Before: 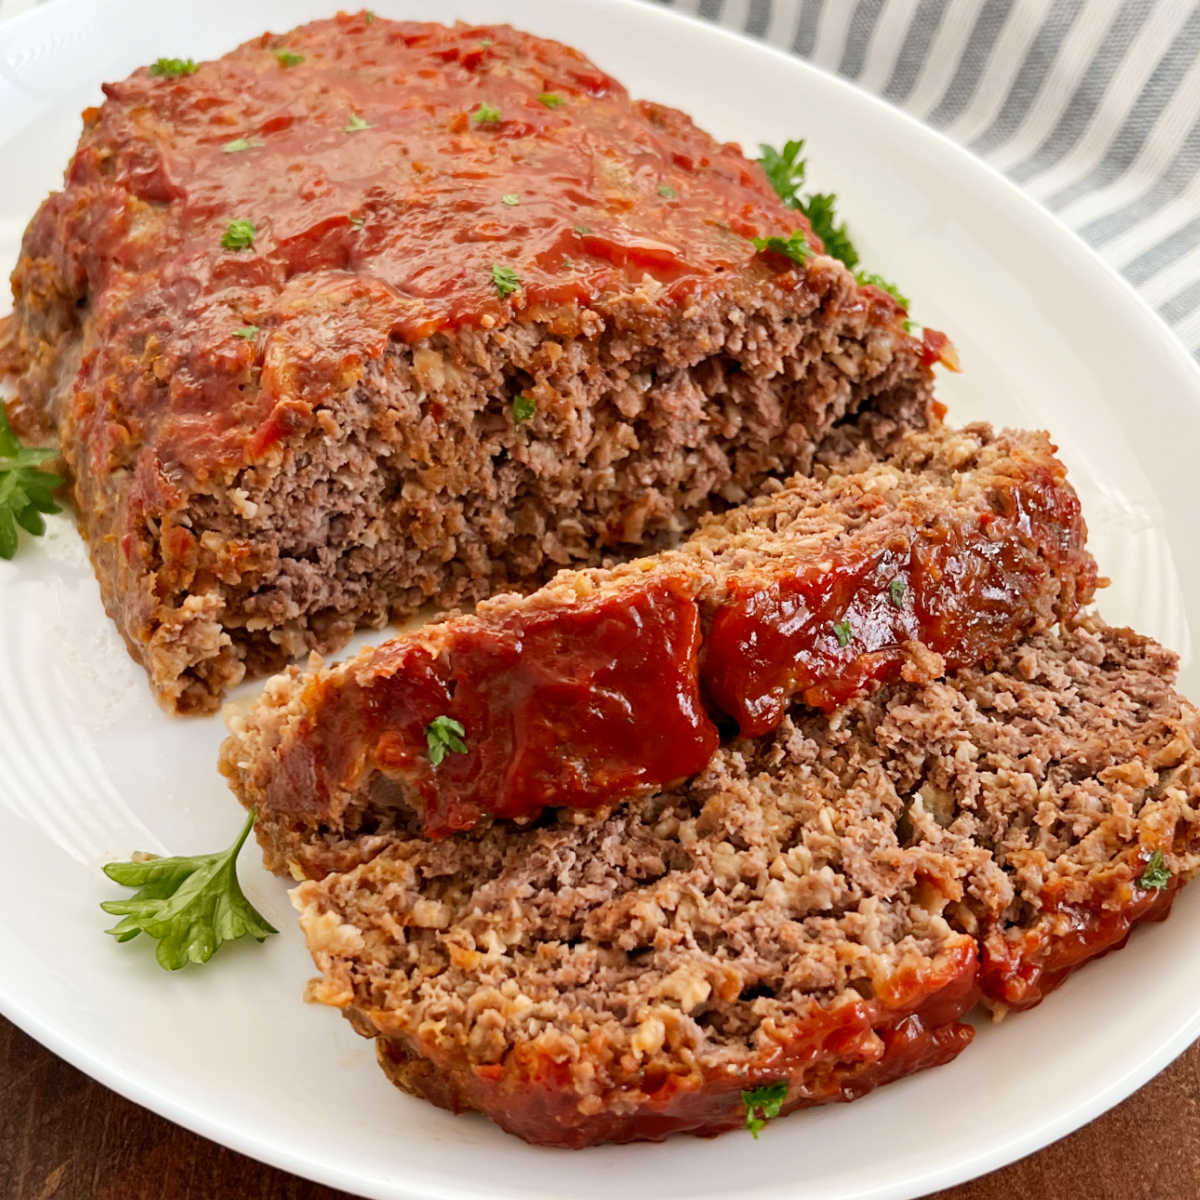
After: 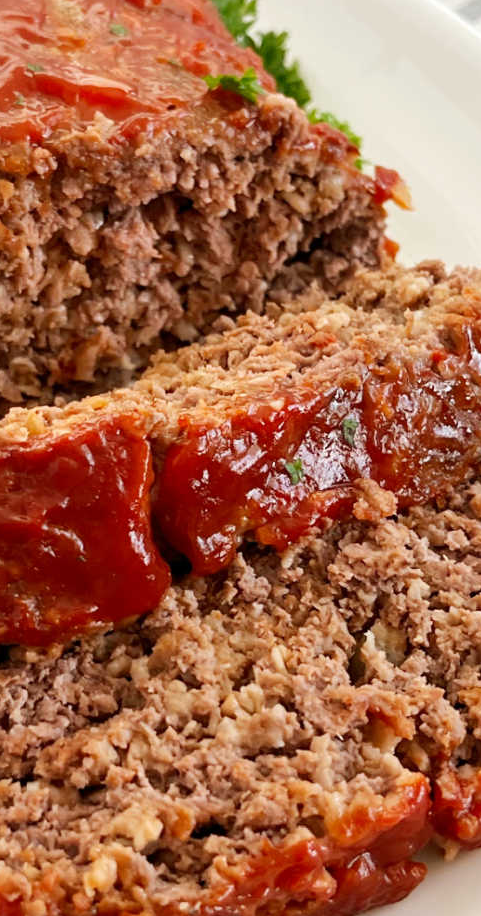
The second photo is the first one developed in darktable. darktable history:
crop: left 45.675%, top 13.503%, right 14.166%, bottom 10.107%
